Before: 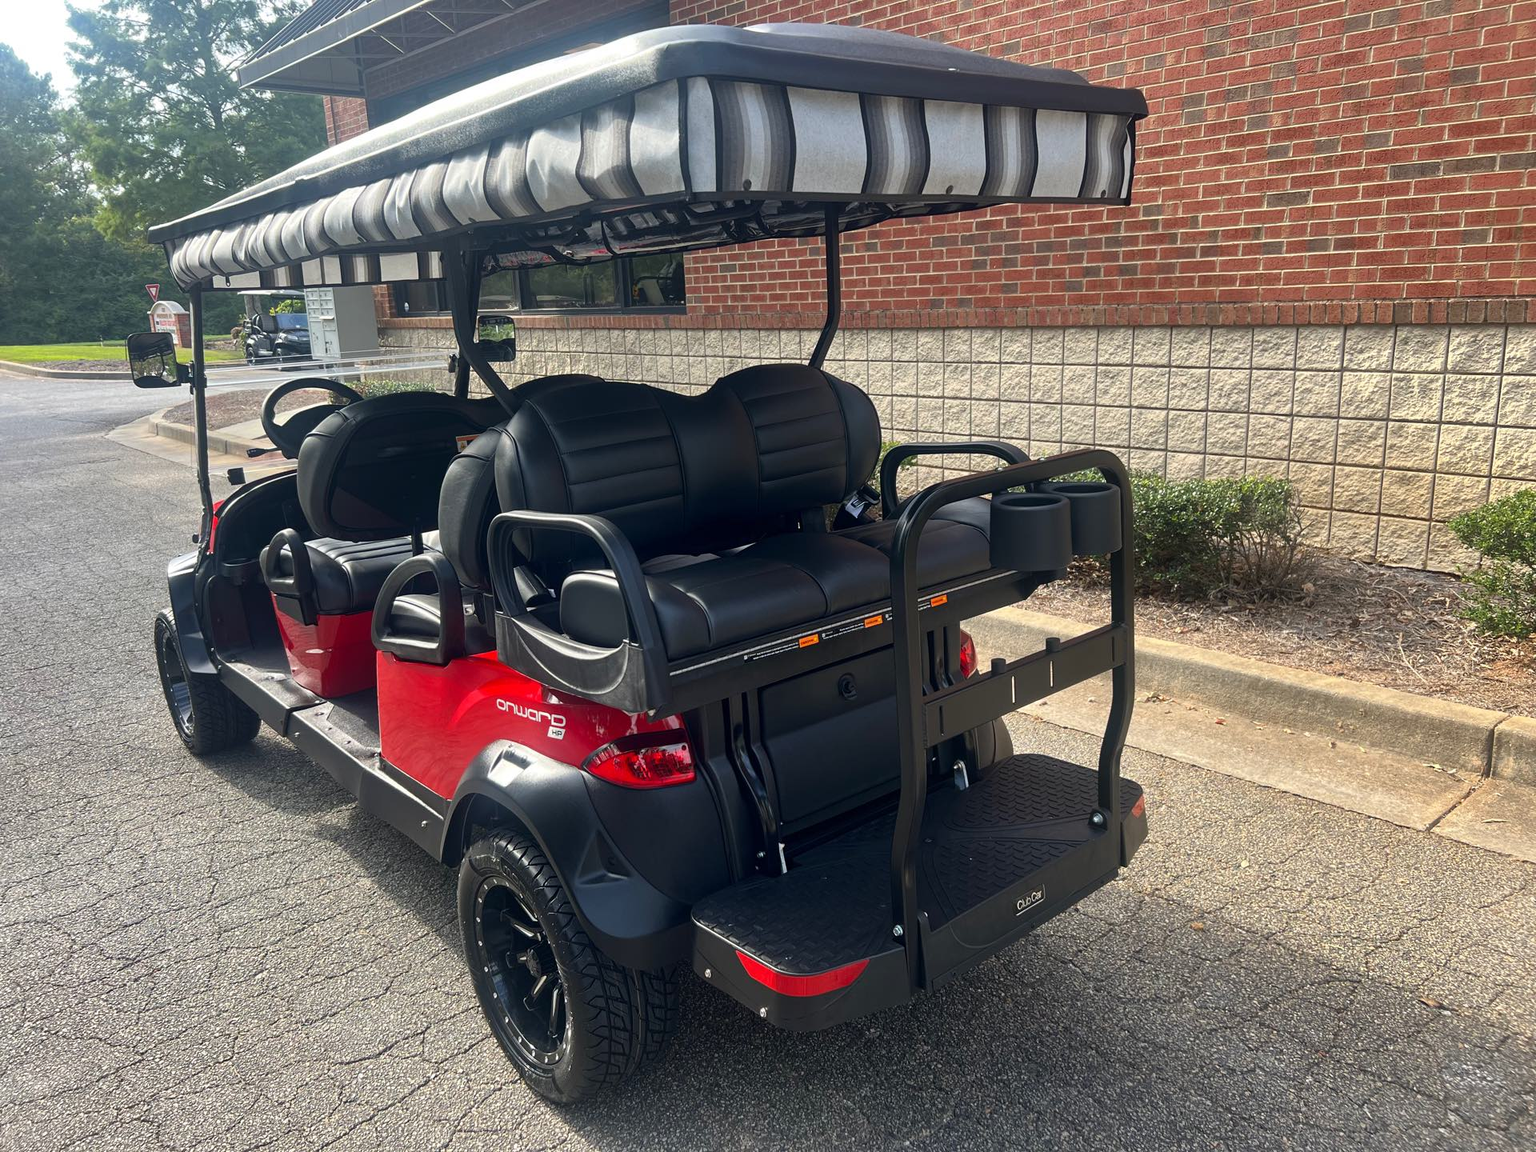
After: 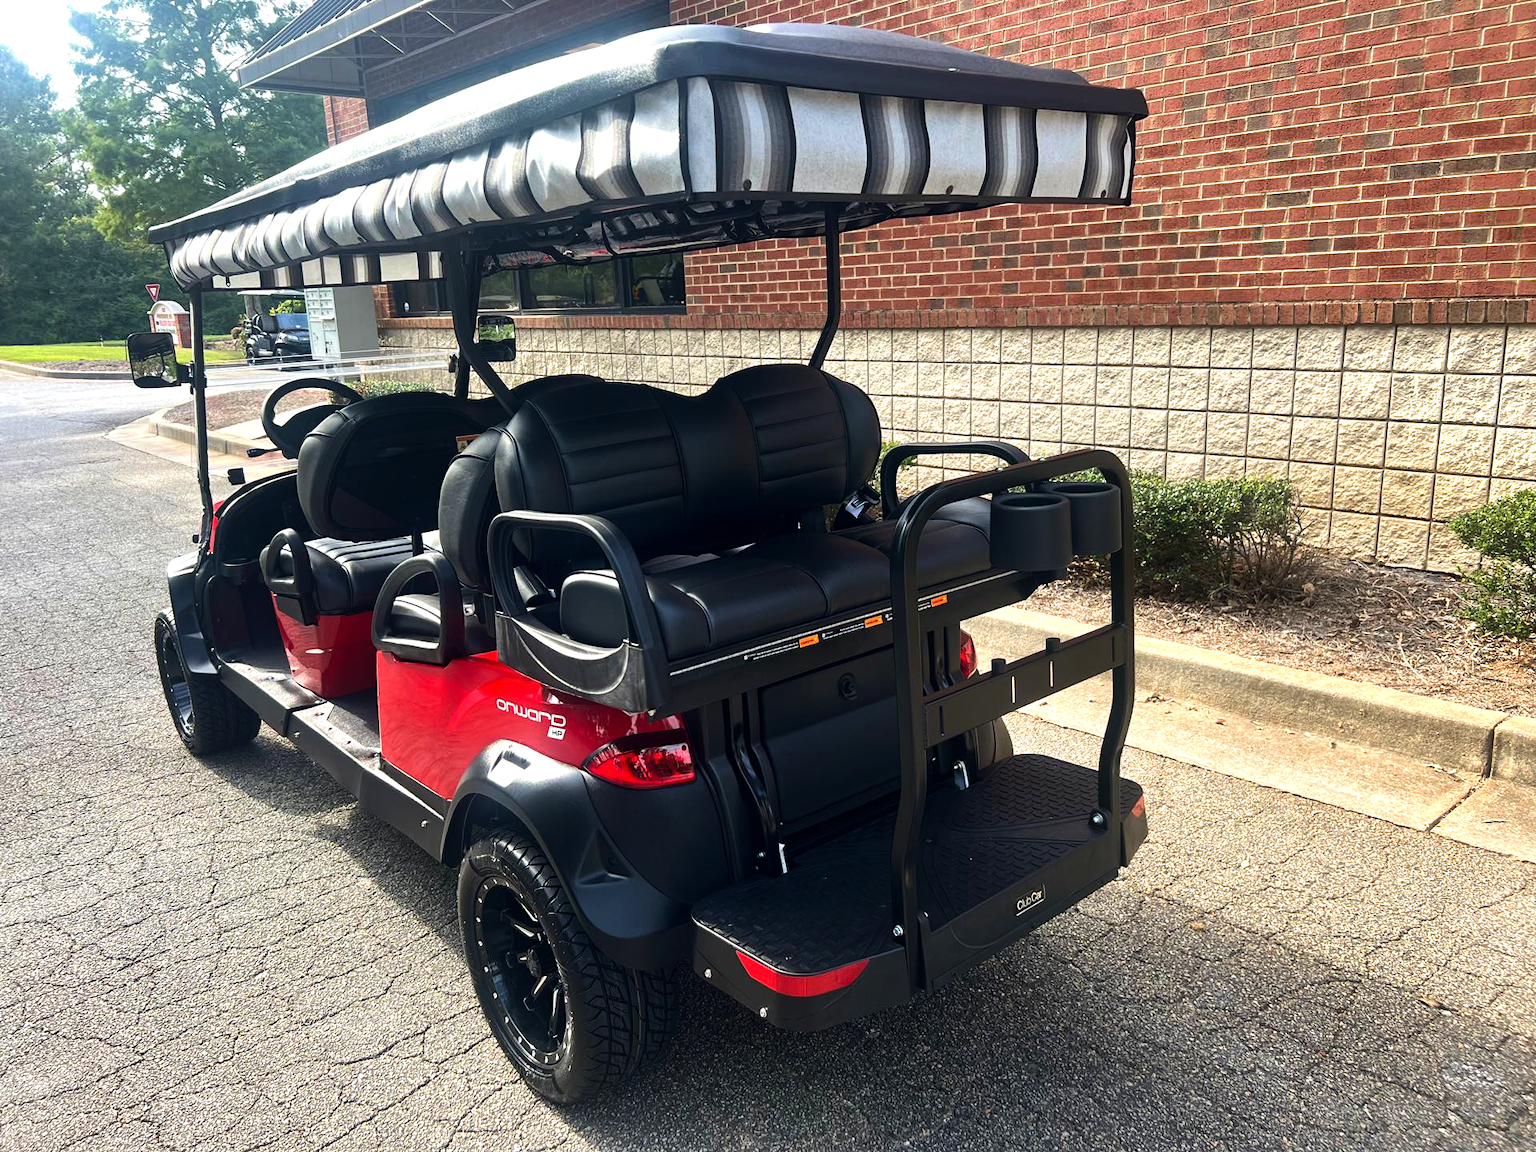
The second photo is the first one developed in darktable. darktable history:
tone equalizer: -8 EV -0.75 EV, -7 EV -0.7 EV, -6 EV -0.6 EV, -5 EV -0.4 EV, -3 EV 0.4 EV, -2 EV 0.6 EV, -1 EV 0.7 EV, +0 EV 0.75 EV, edges refinement/feathering 500, mask exposure compensation -1.57 EV, preserve details no
velvia: strength 29%
